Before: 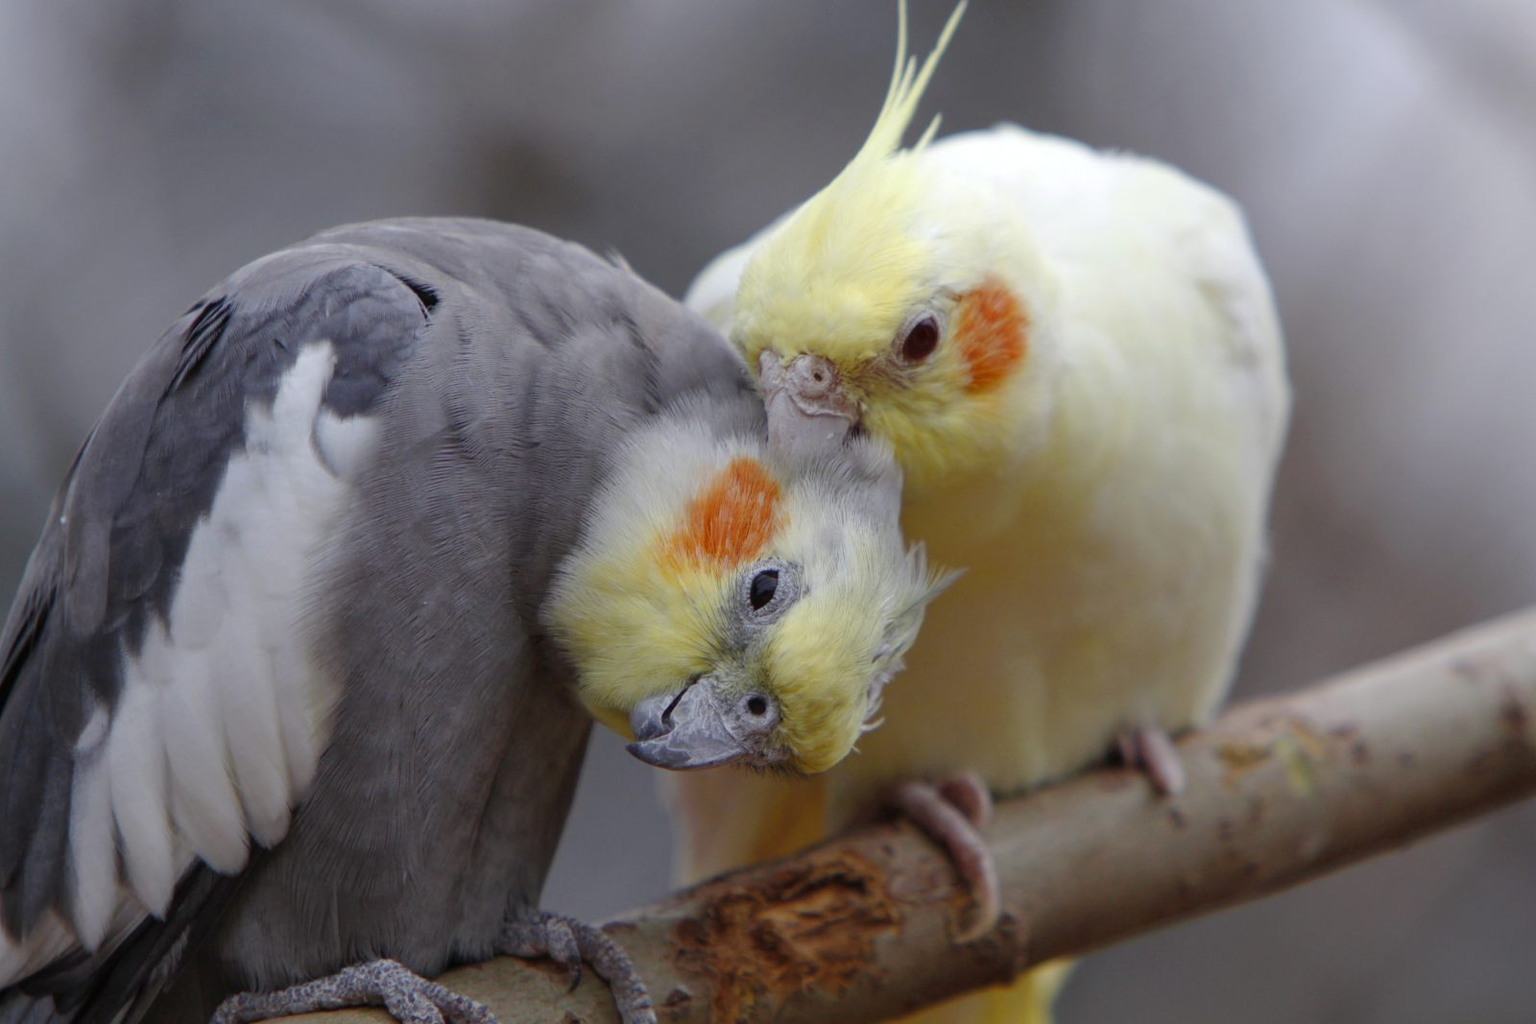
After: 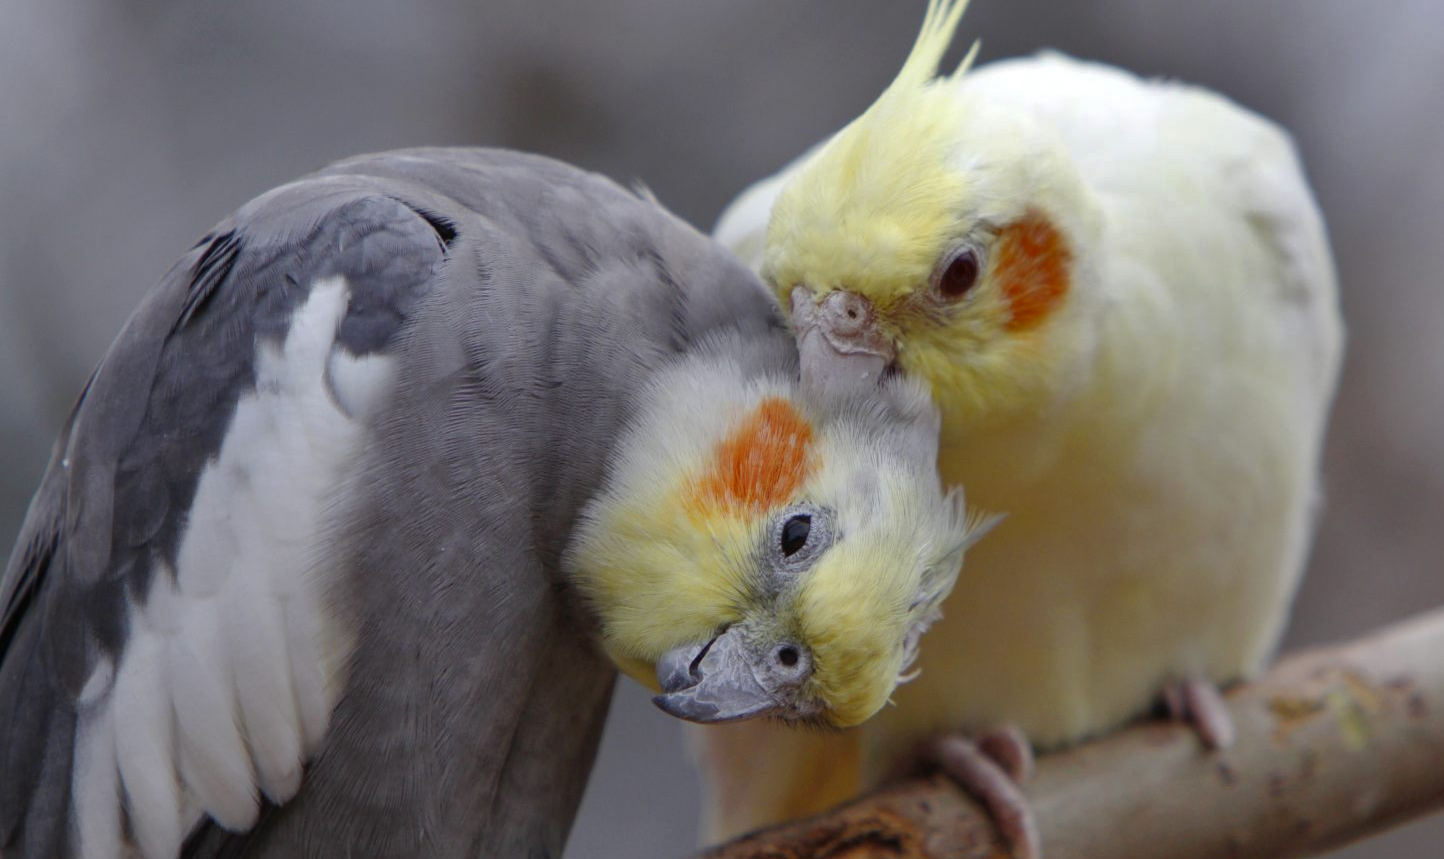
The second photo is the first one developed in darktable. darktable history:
crop: top 7.49%, right 9.717%, bottom 11.943%
shadows and highlights: shadows 24.5, highlights -78.15, soften with gaussian
